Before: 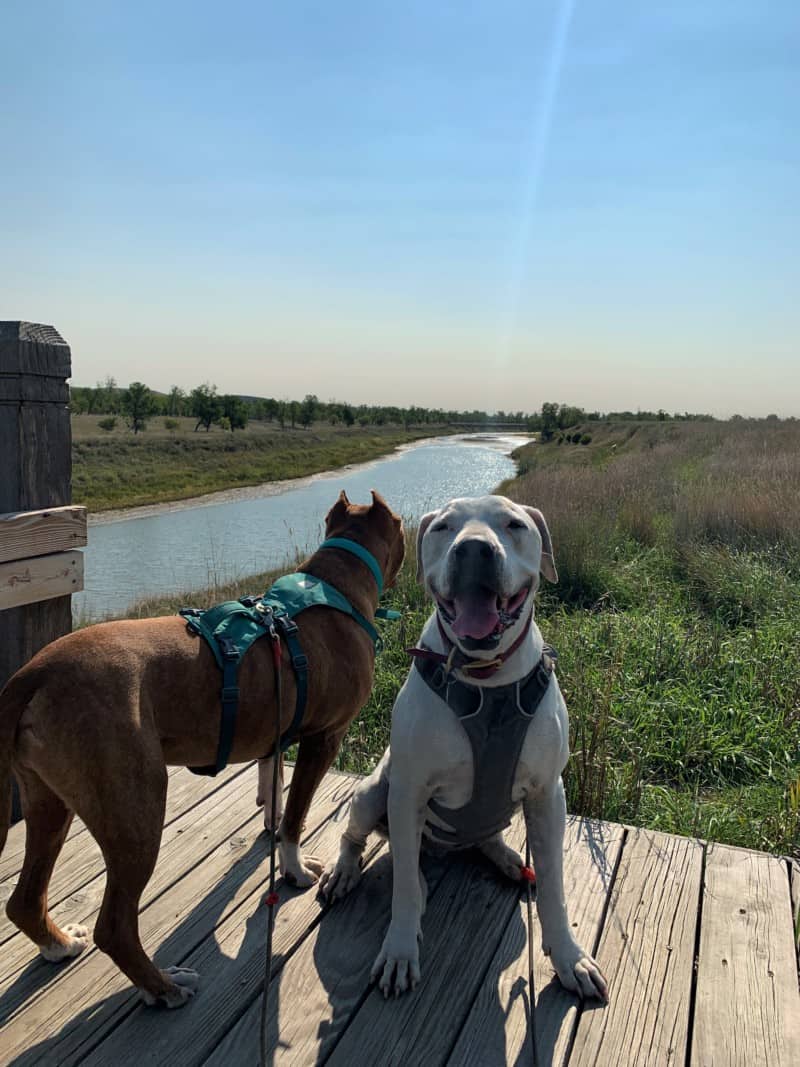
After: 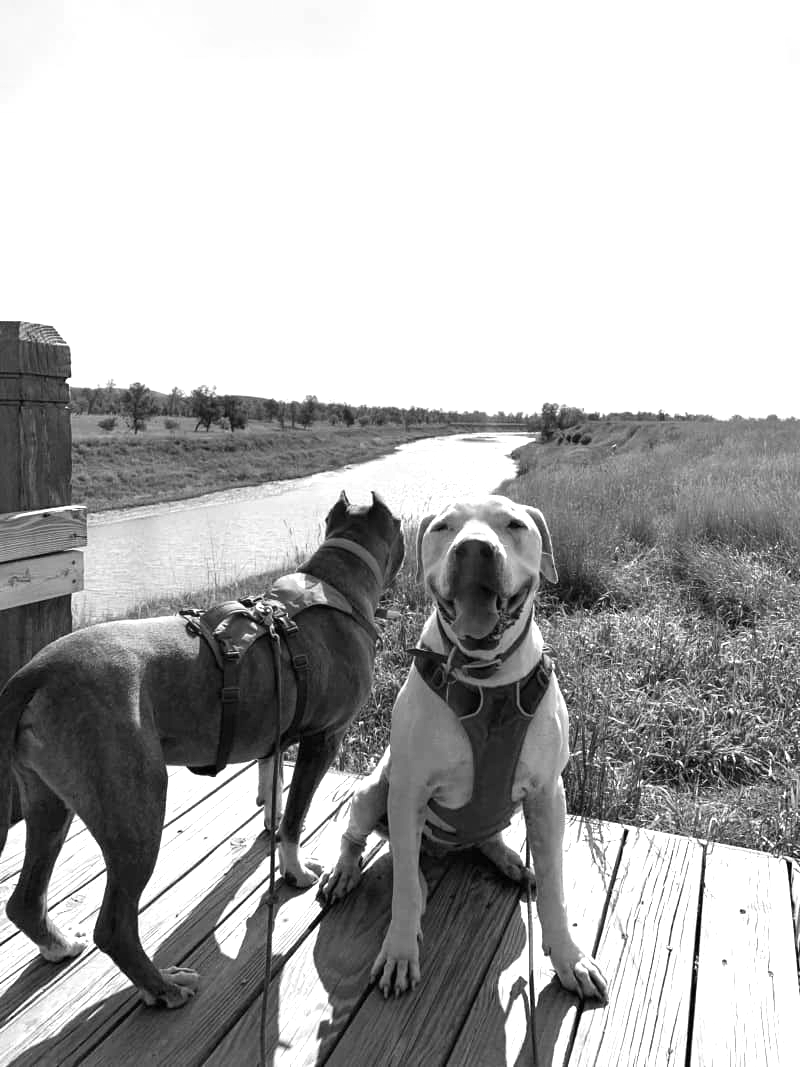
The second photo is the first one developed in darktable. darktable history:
monochrome: size 1
color balance: input saturation 99%
exposure: black level correction 0, exposure 1.3 EV, compensate exposure bias true, compensate highlight preservation false
